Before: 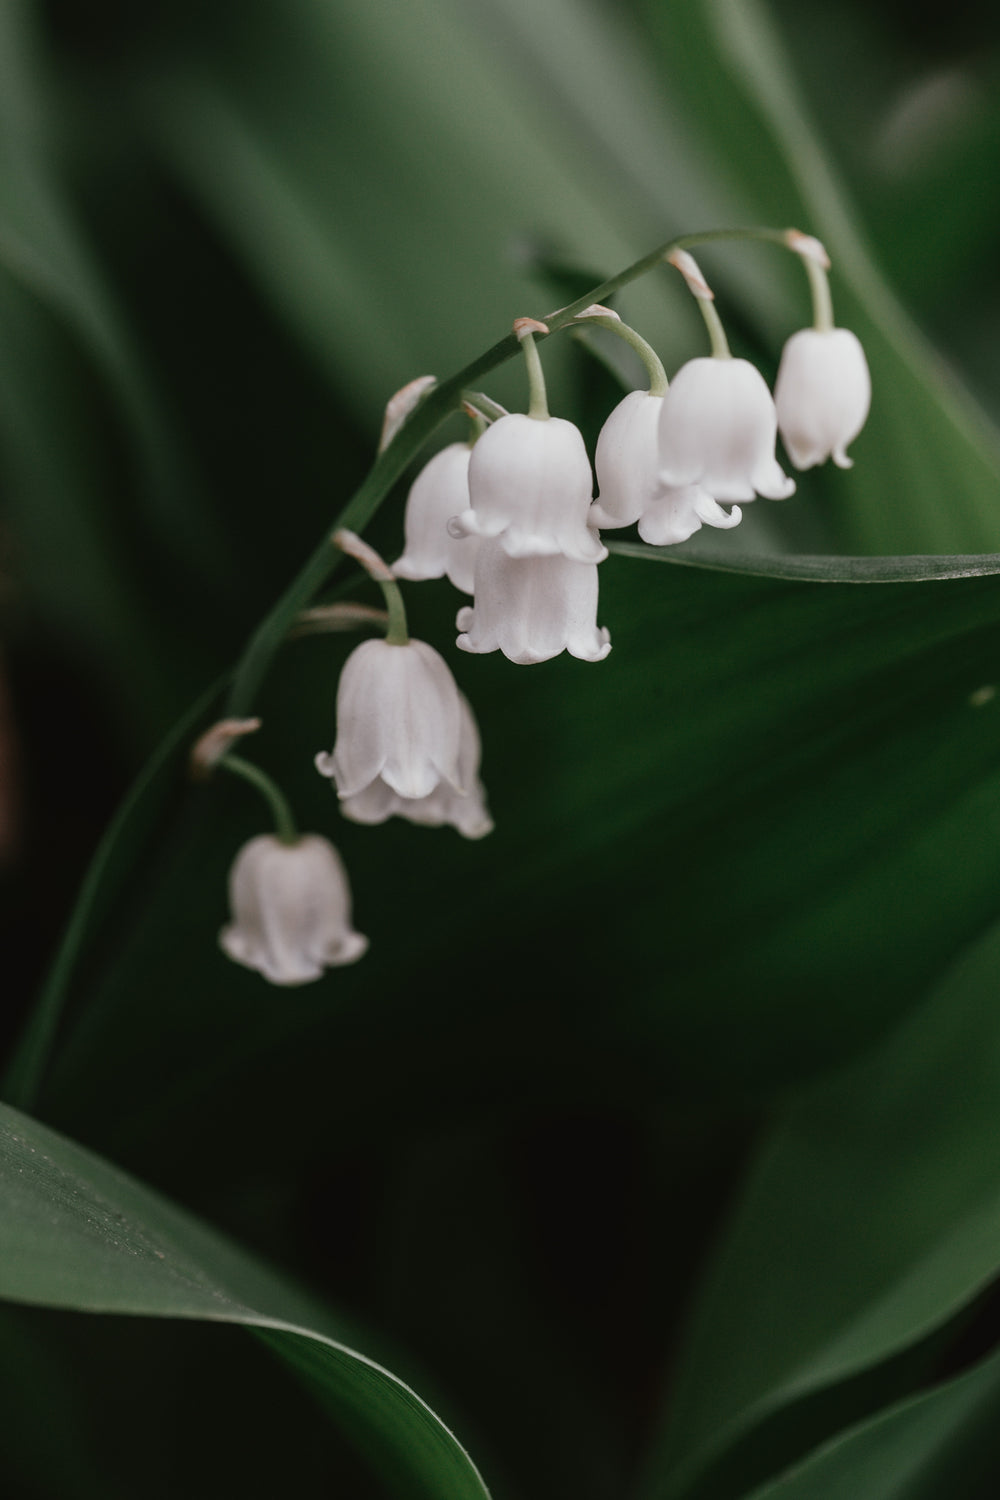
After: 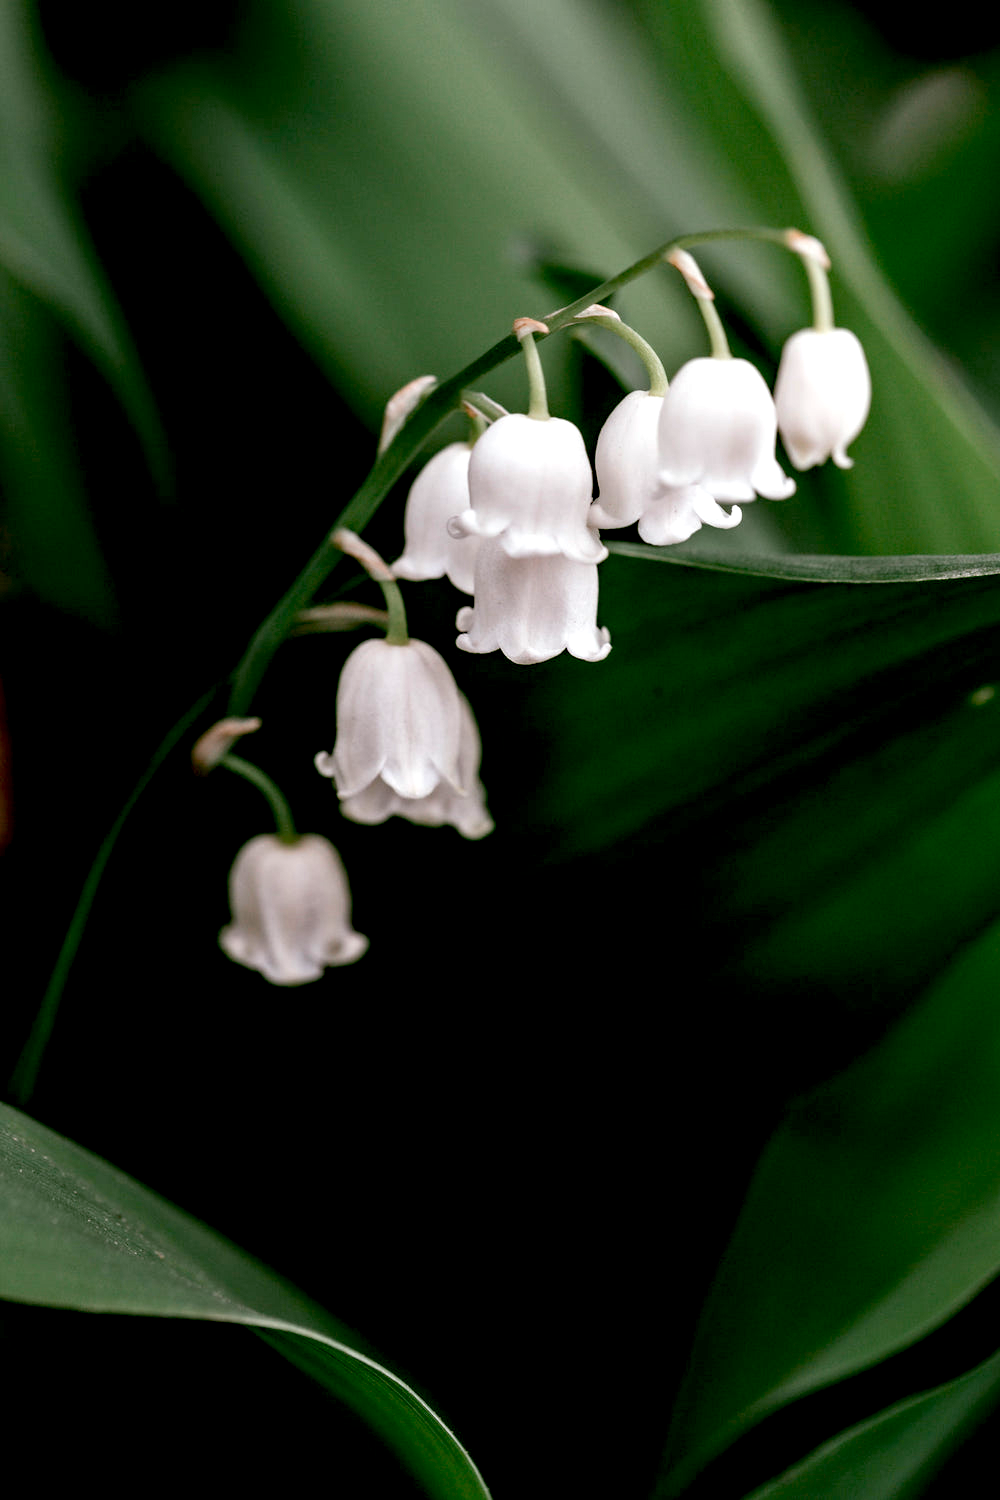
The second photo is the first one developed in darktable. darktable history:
haze removal: compatibility mode true, adaptive false
exposure: black level correction 0.012, exposure 0.7 EV, compensate exposure bias true, compensate highlight preservation false
